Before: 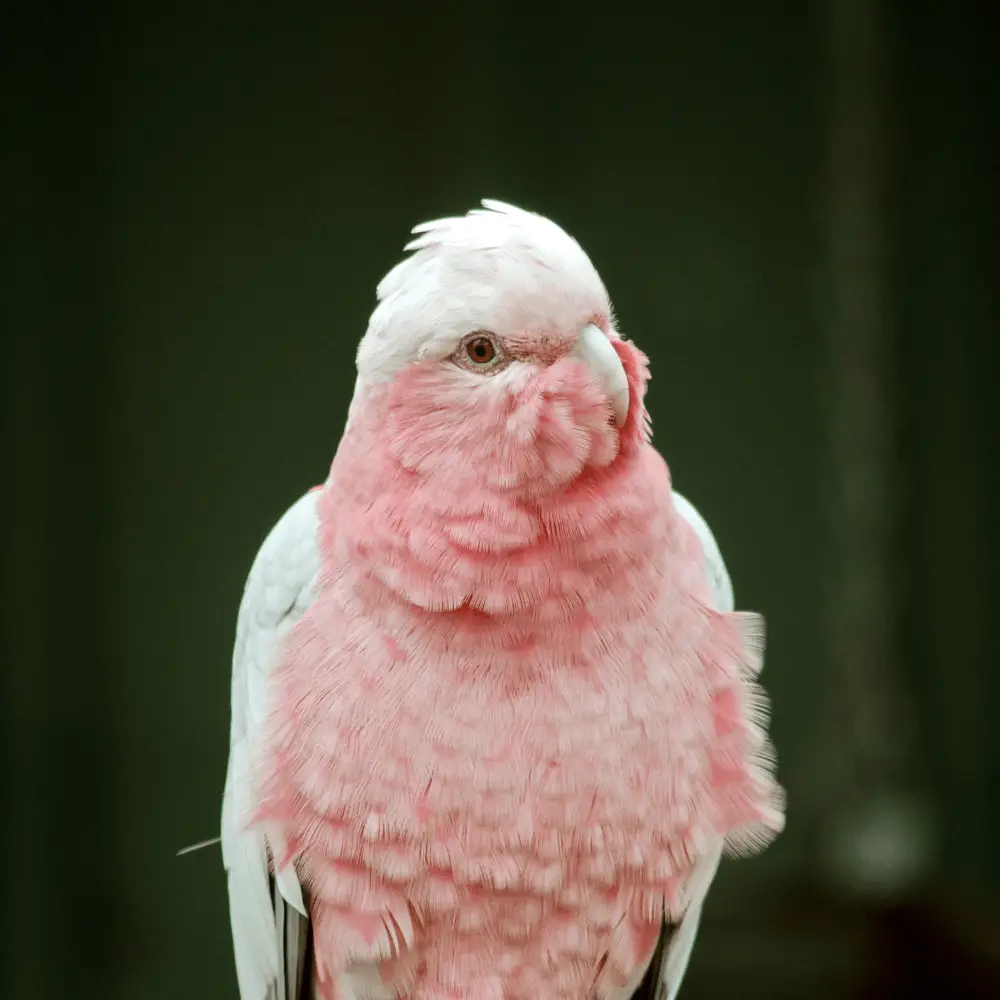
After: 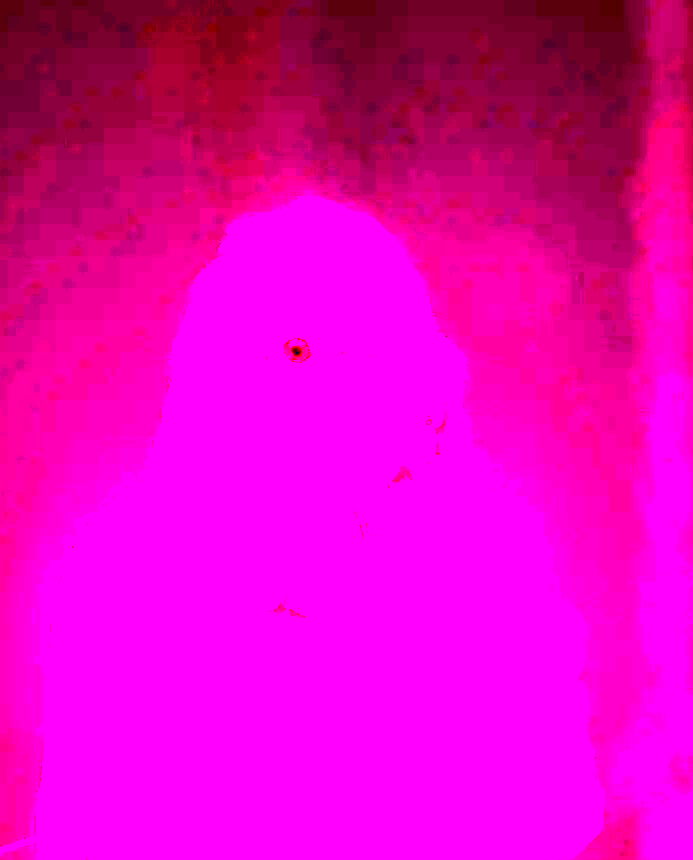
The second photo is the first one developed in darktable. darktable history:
exposure: exposure -0.021 EV, compensate highlight preservation false
crop: left 18.479%, right 12.2%, bottom 13.971%
contrast brightness saturation: contrast 0.19, brightness -0.11, saturation 0.21
white balance: red 8, blue 8
